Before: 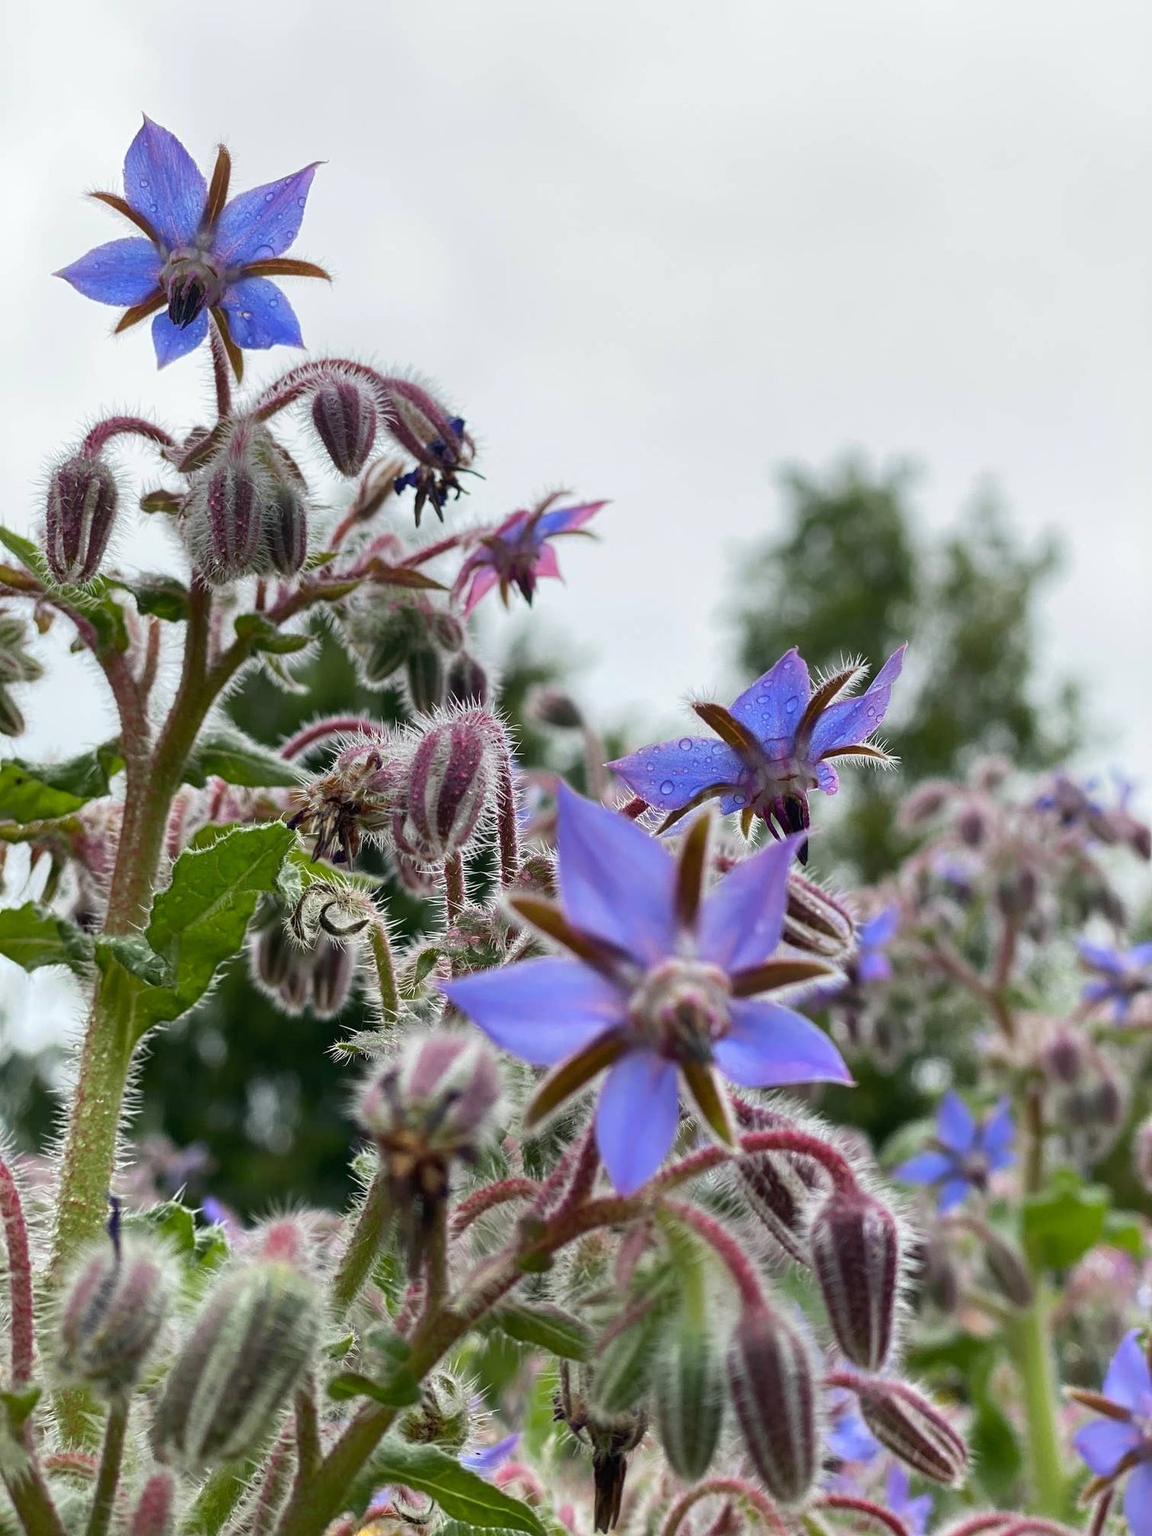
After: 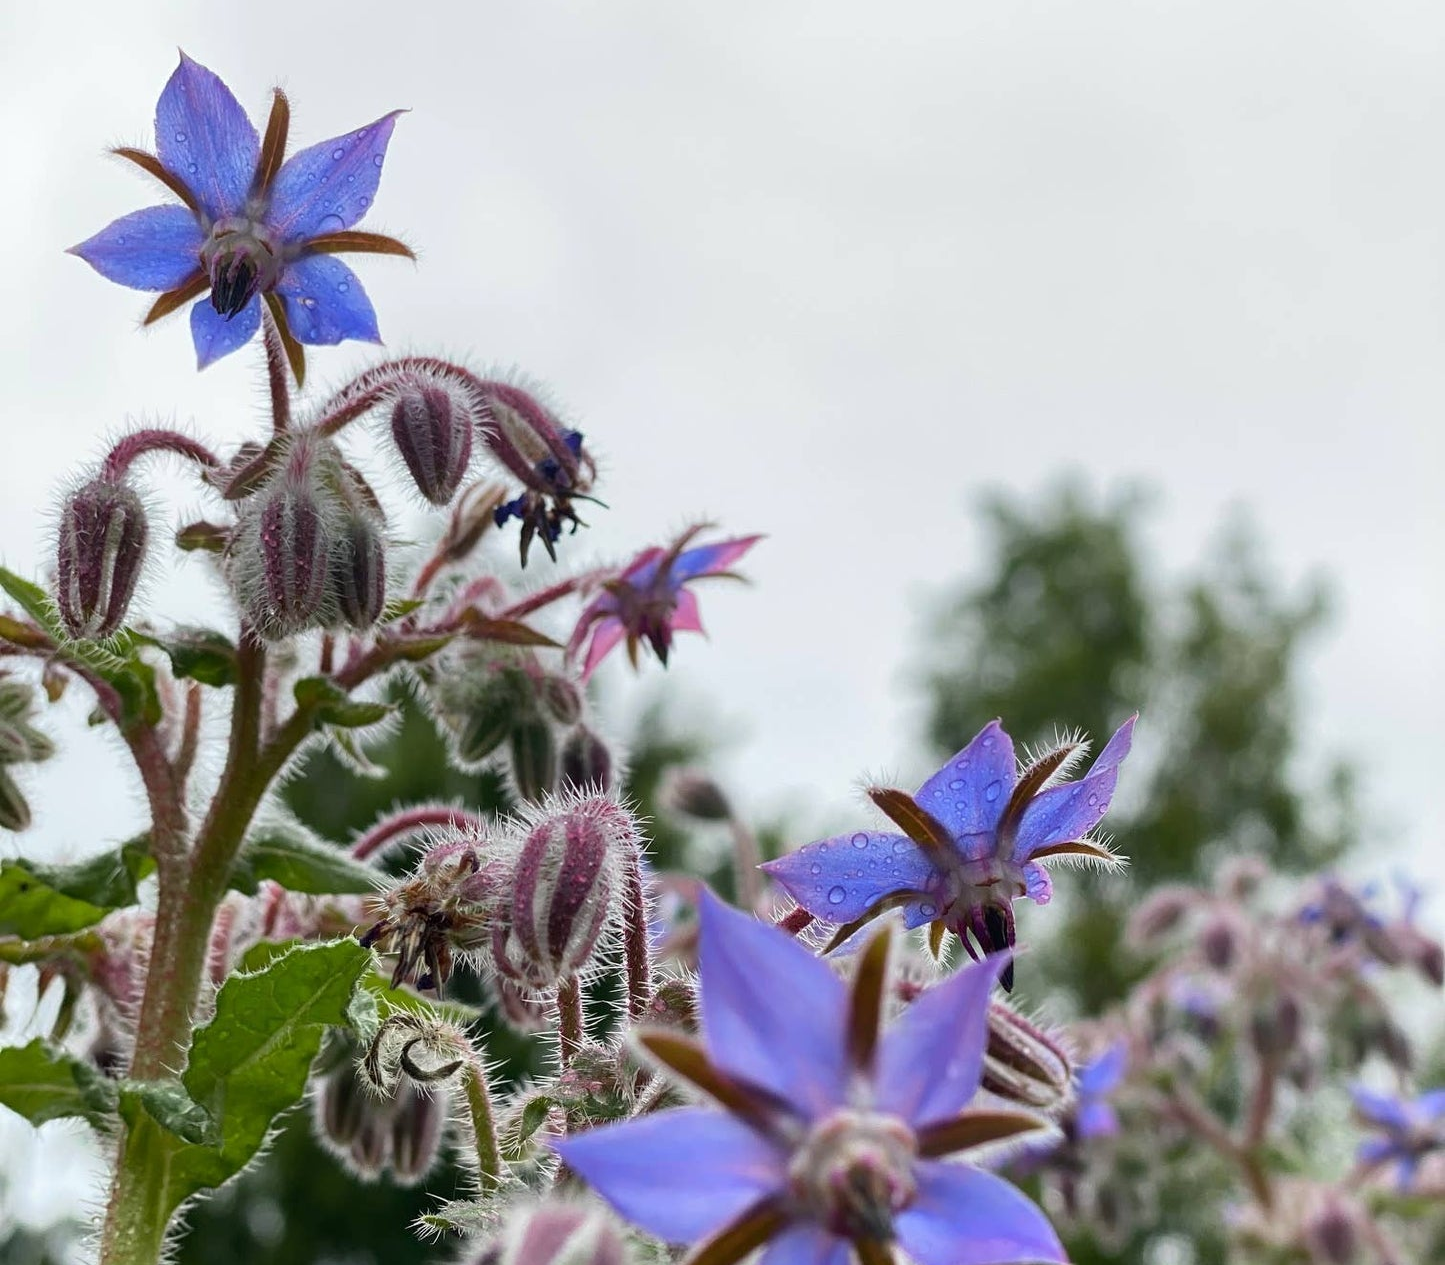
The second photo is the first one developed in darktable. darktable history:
crop and rotate: top 4.865%, bottom 29.461%
